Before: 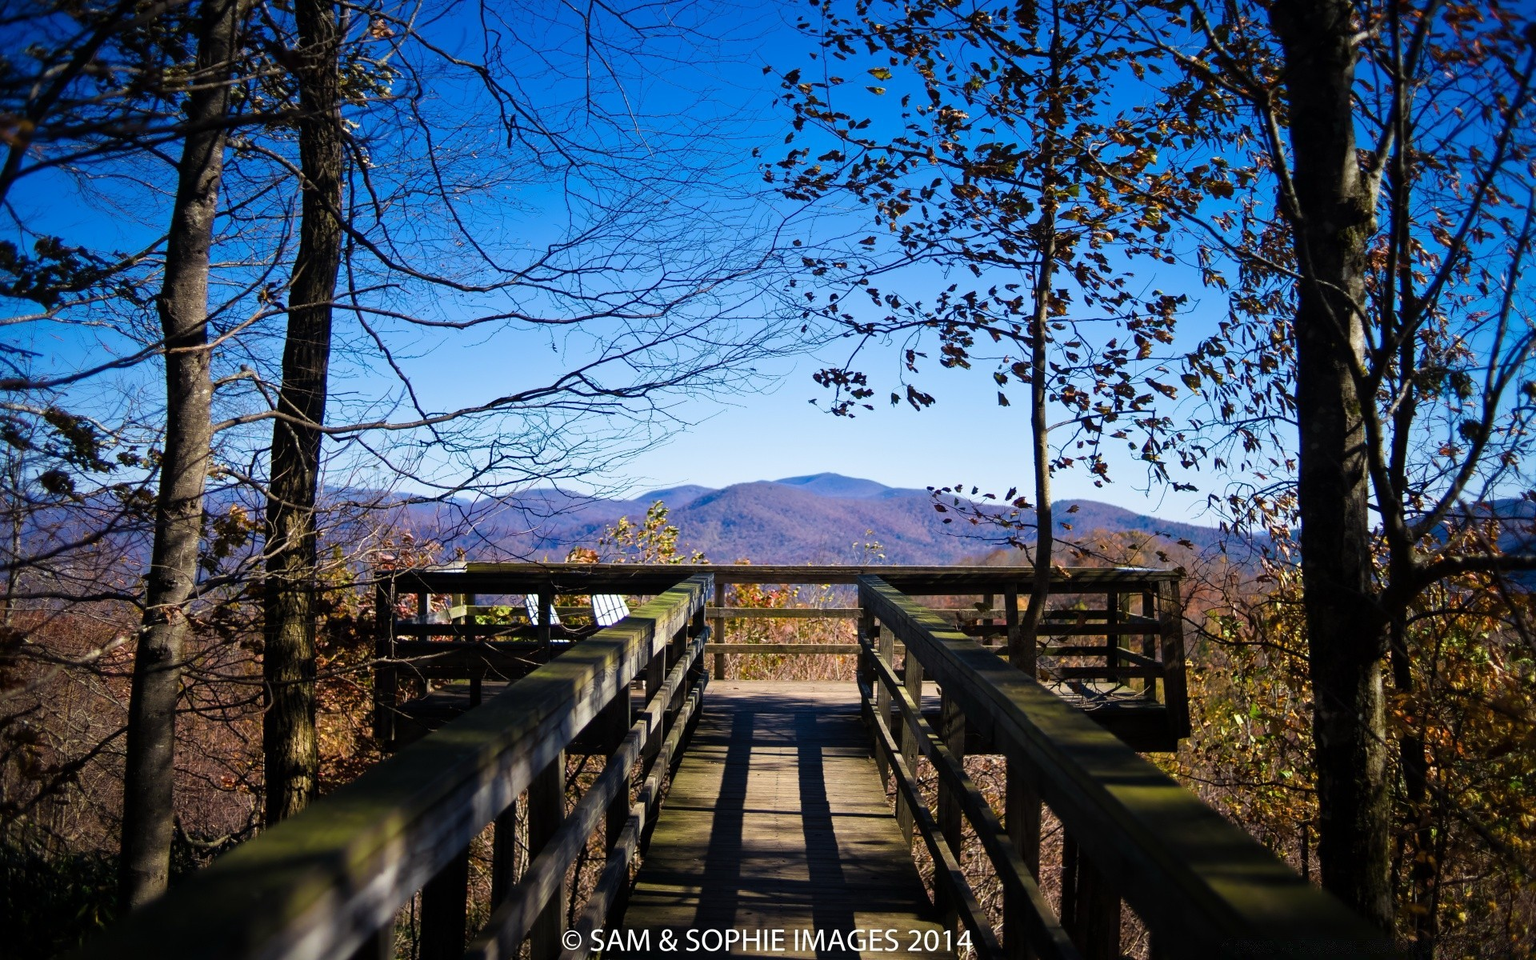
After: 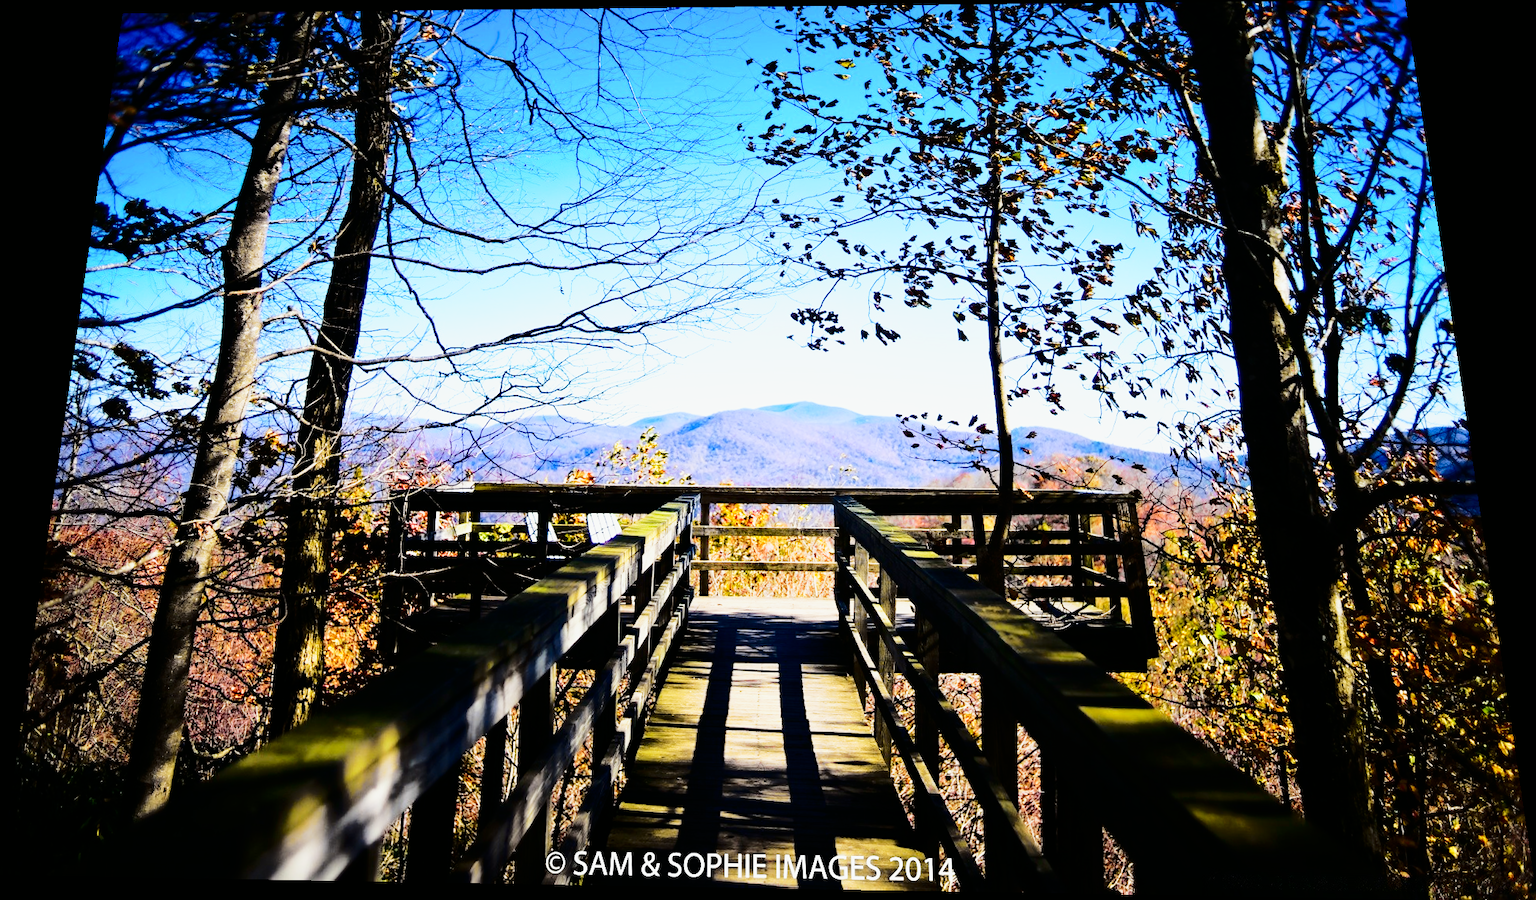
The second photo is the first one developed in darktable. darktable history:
tone curve: curves: ch0 [(0, 0) (0.094, 0.039) (0.243, 0.155) (0.411, 0.482) (0.479, 0.583) (0.654, 0.742) (0.793, 0.851) (0.994, 0.974)]; ch1 [(0, 0) (0.161, 0.092) (0.35, 0.33) (0.392, 0.392) (0.456, 0.456) (0.505, 0.502) (0.537, 0.518) (0.553, 0.53) (0.573, 0.569) (0.718, 0.718) (1, 1)]; ch2 [(0, 0) (0.346, 0.362) (0.411, 0.412) (0.502, 0.502) (0.531, 0.521) (0.576, 0.553) (0.615, 0.621) (1, 1)], color space Lab, independent channels, preserve colors none
rotate and perspective: rotation 0.128°, lens shift (vertical) -0.181, lens shift (horizontal) -0.044, shear 0.001, automatic cropping off
base curve: curves: ch0 [(0, 0) (0.007, 0.004) (0.027, 0.03) (0.046, 0.07) (0.207, 0.54) (0.442, 0.872) (0.673, 0.972) (1, 1)], preserve colors none
